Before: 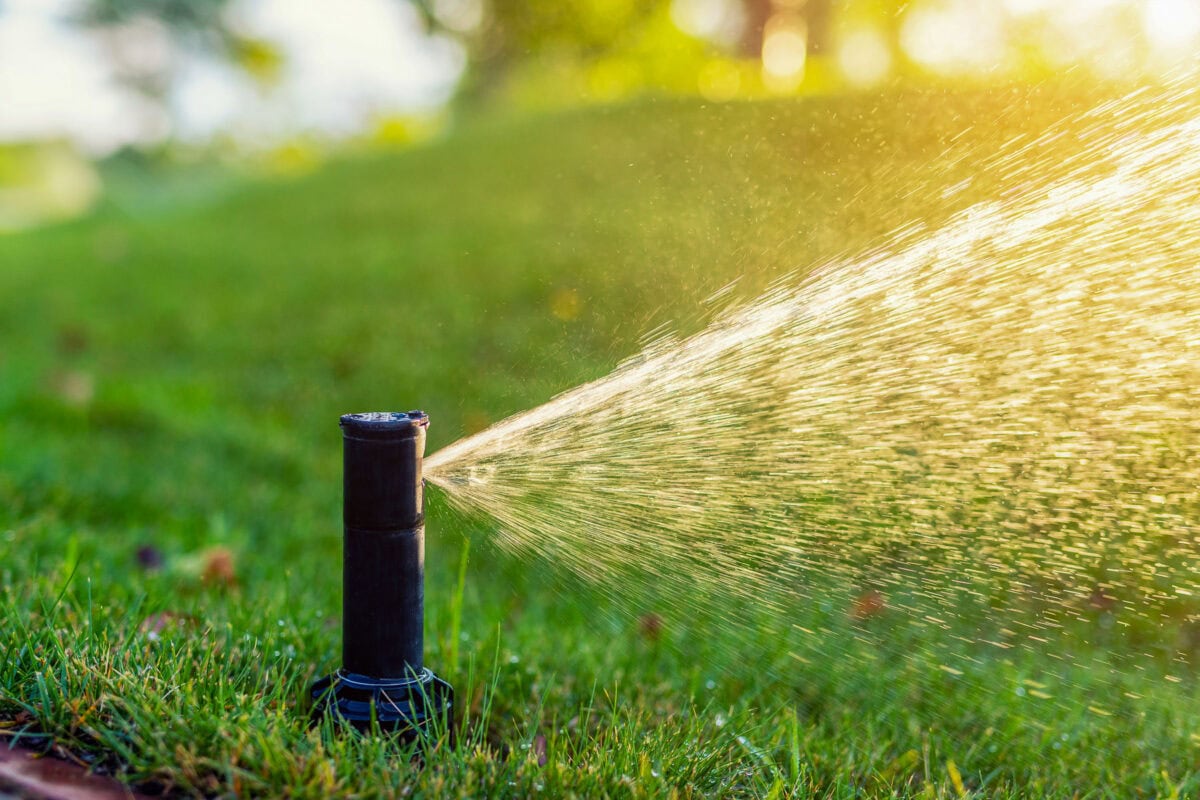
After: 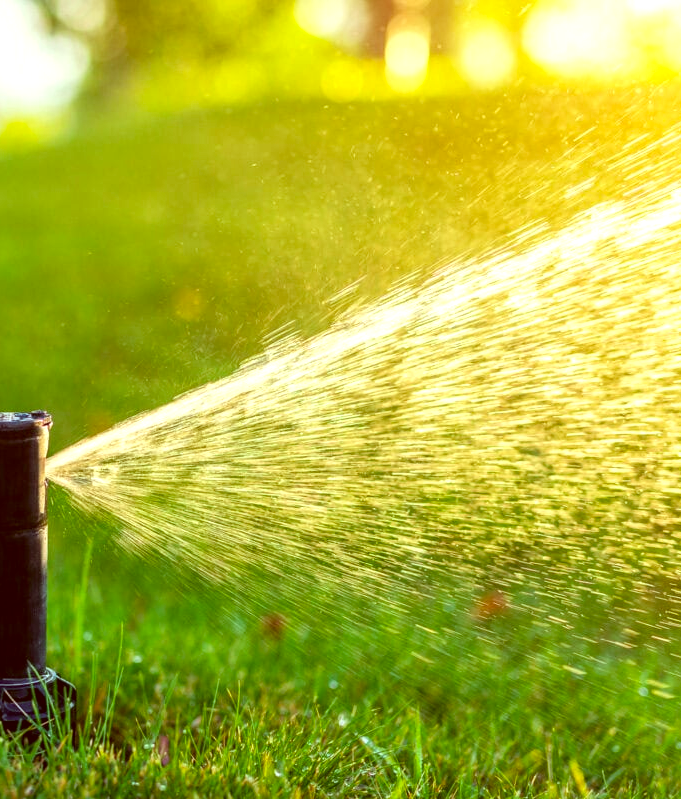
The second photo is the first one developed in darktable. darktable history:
color correction: highlights a* -6.04, highlights b* 9.5, shadows a* 10.37, shadows b* 23.68
exposure: black level correction 0.001, exposure 0.5 EV, compensate exposure bias true, compensate highlight preservation false
crop: left 31.447%, top 0.004%, right 11.731%
